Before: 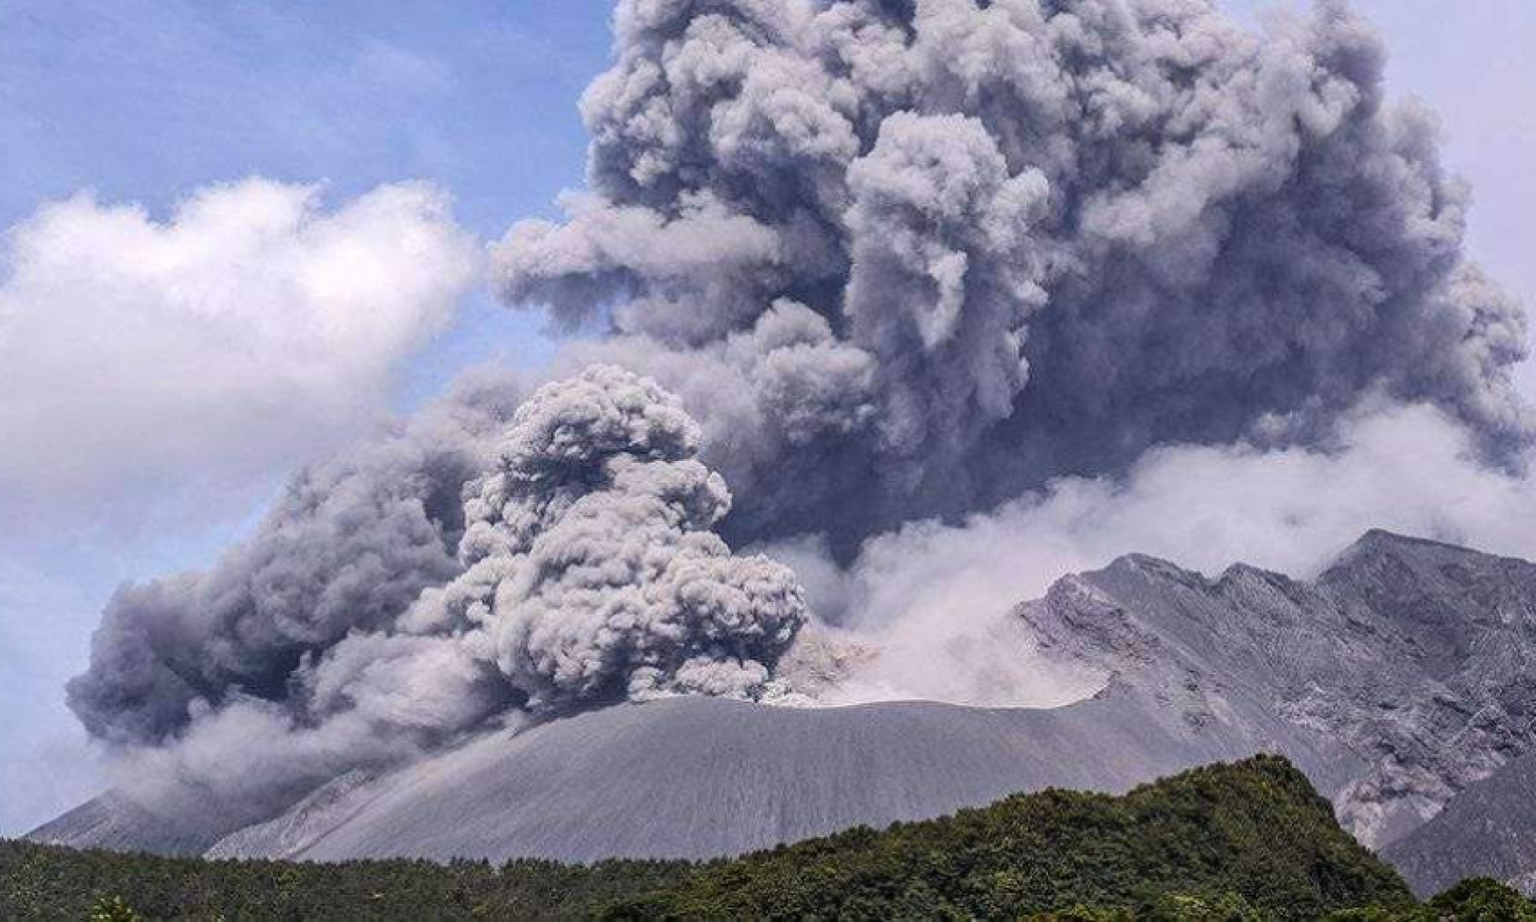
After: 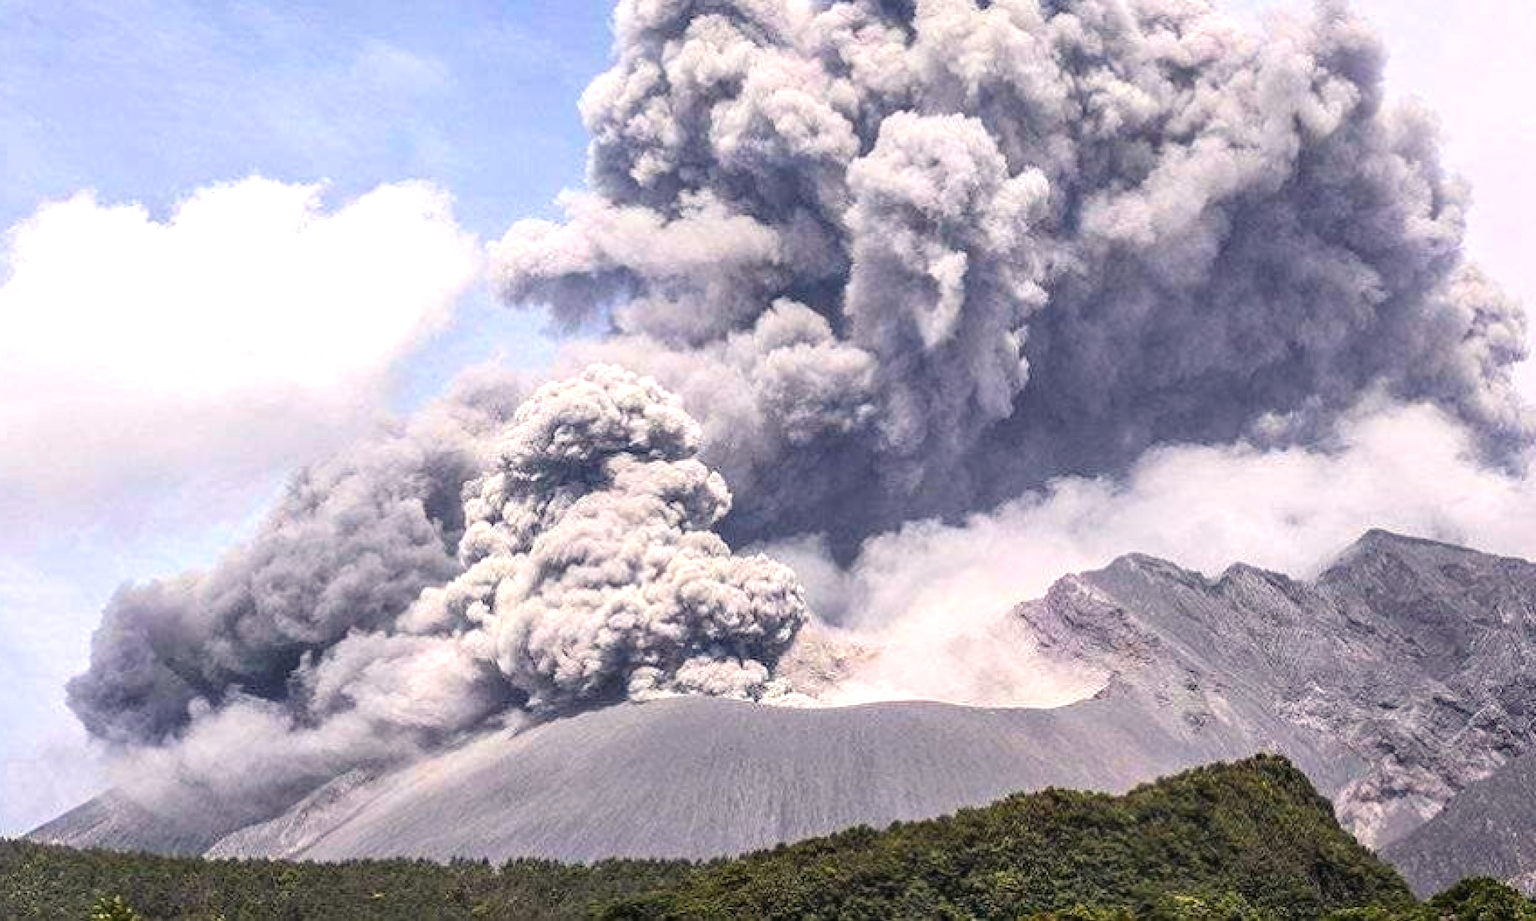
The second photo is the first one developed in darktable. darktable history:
white balance: red 1.045, blue 0.932
exposure: black level correction 0, exposure 0.7 EV, compensate exposure bias true, compensate highlight preservation false
tone equalizer: on, module defaults
